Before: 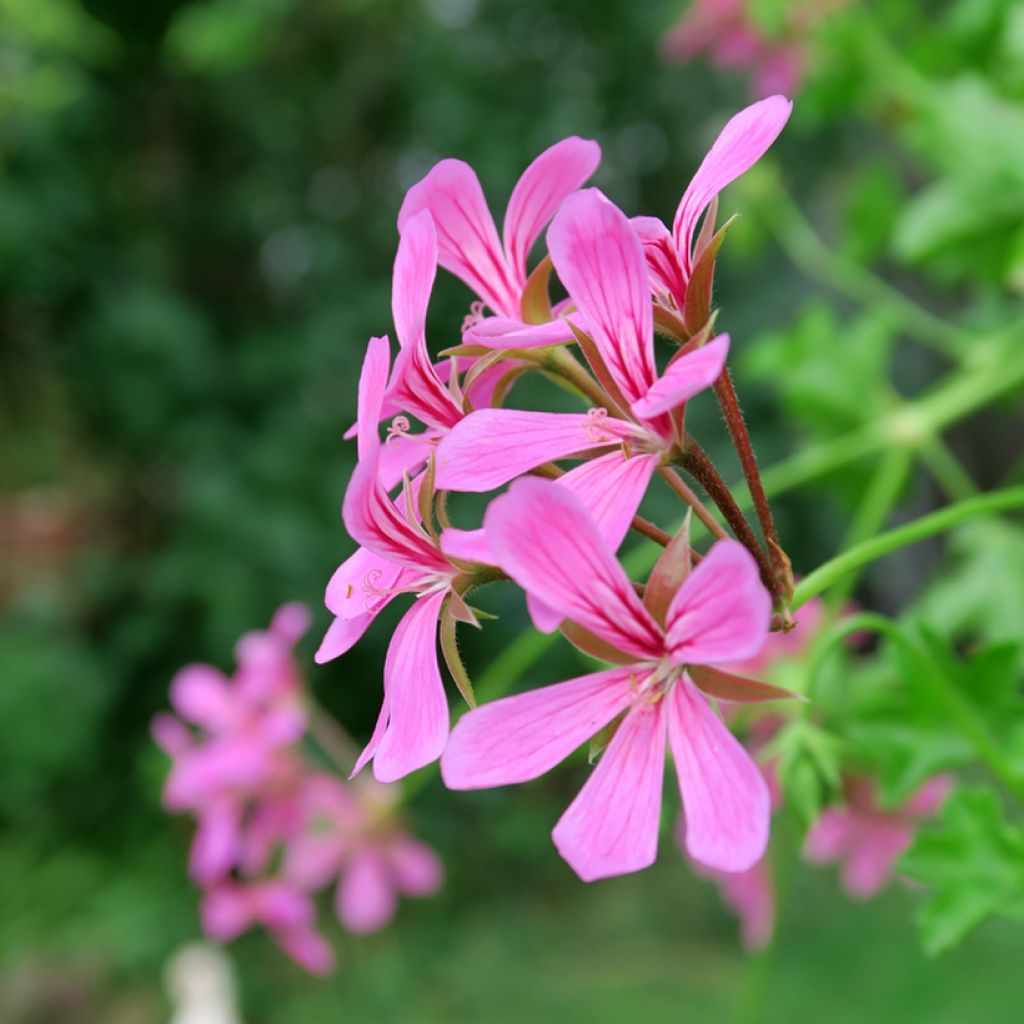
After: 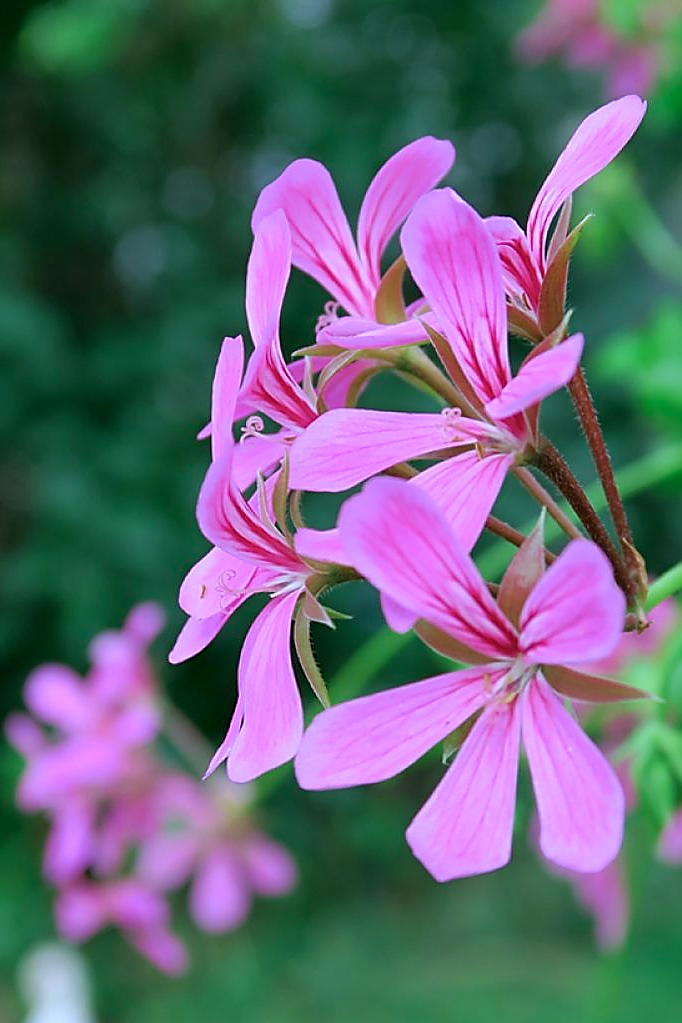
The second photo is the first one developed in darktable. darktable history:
crop and rotate: left 14.338%, right 19.057%
color calibration: illuminant custom, x 0.388, y 0.387, temperature 3847.04 K
shadows and highlights: shadows 25.02, highlights -48.25, shadows color adjustment 99.15%, highlights color adjustment 0.578%, soften with gaussian
sharpen: radius 1.366, amount 1.259, threshold 0.745
